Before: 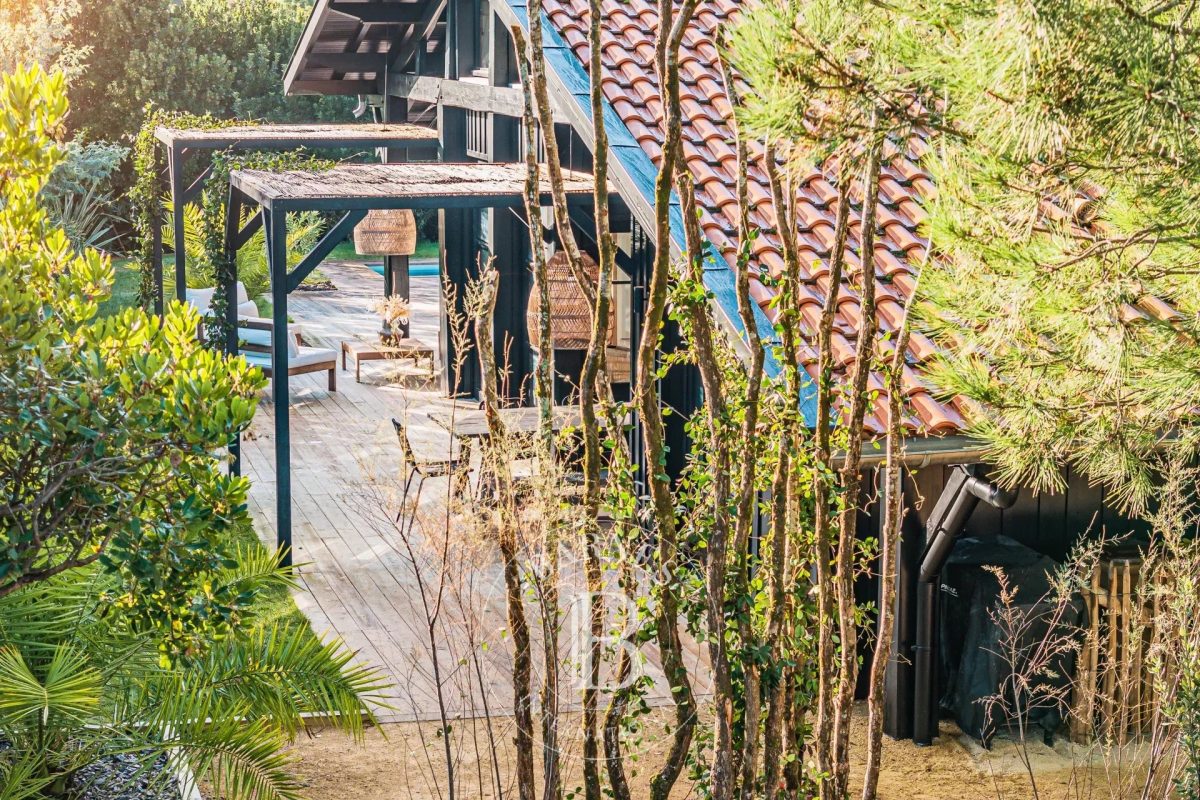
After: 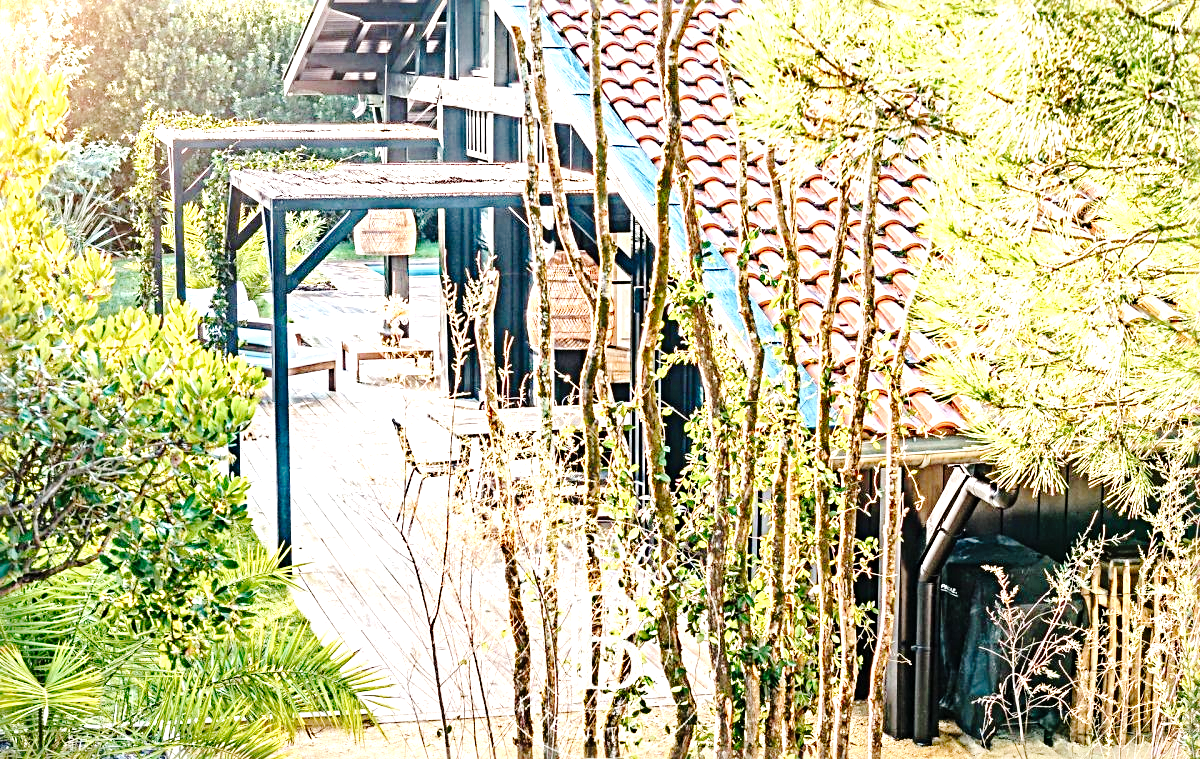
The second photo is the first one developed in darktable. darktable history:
crop and rotate: top 0%, bottom 5.097%
tone curve: curves: ch0 [(0, 0) (0.003, 0.002) (0.011, 0.007) (0.025, 0.014) (0.044, 0.023) (0.069, 0.033) (0.1, 0.052) (0.136, 0.081) (0.177, 0.134) (0.224, 0.205) (0.277, 0.296) (0.335, 0.401) (0.399, 0.501) (0.468, 0.589) (0.543, 0.658) (0.623, 0.738) (0.709, 0.804) (0.801, 0.871) (0.898, 0.93) (1, 1)], preserve colors none
exposure: black level correction 0, exposure 1.2 EV, compensate exposure bias true, compensate highlight preservation false
sharpen: radius 4.883
